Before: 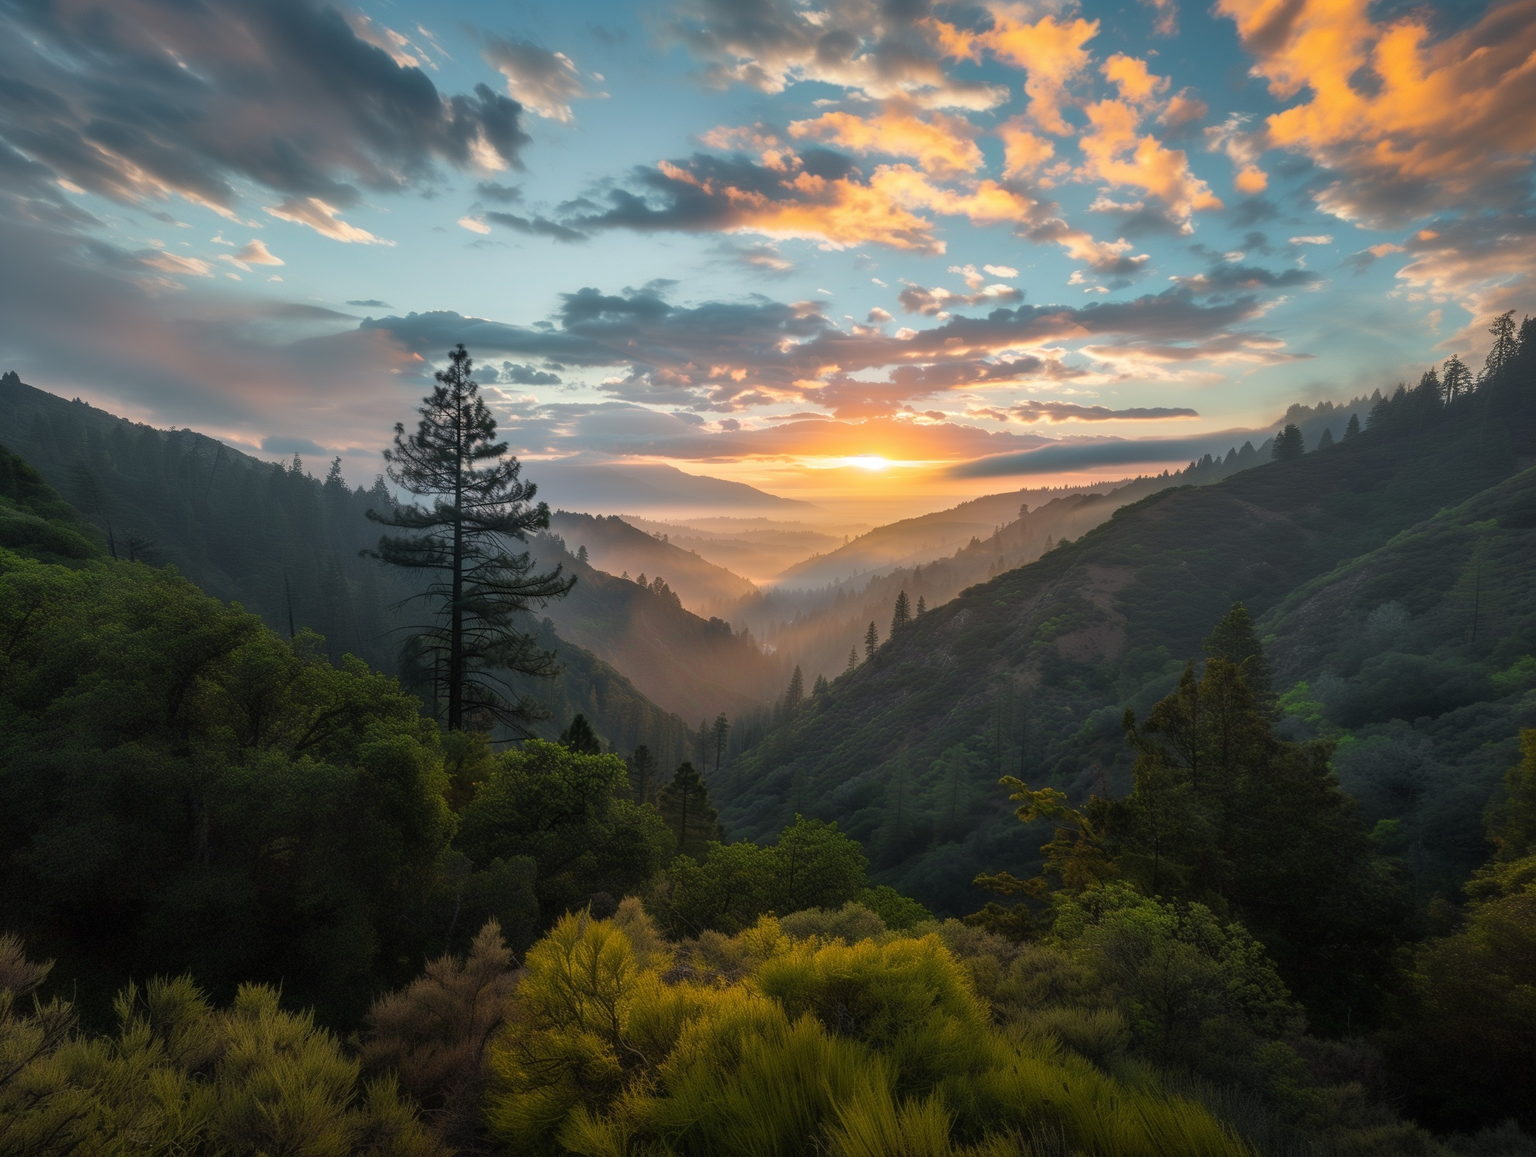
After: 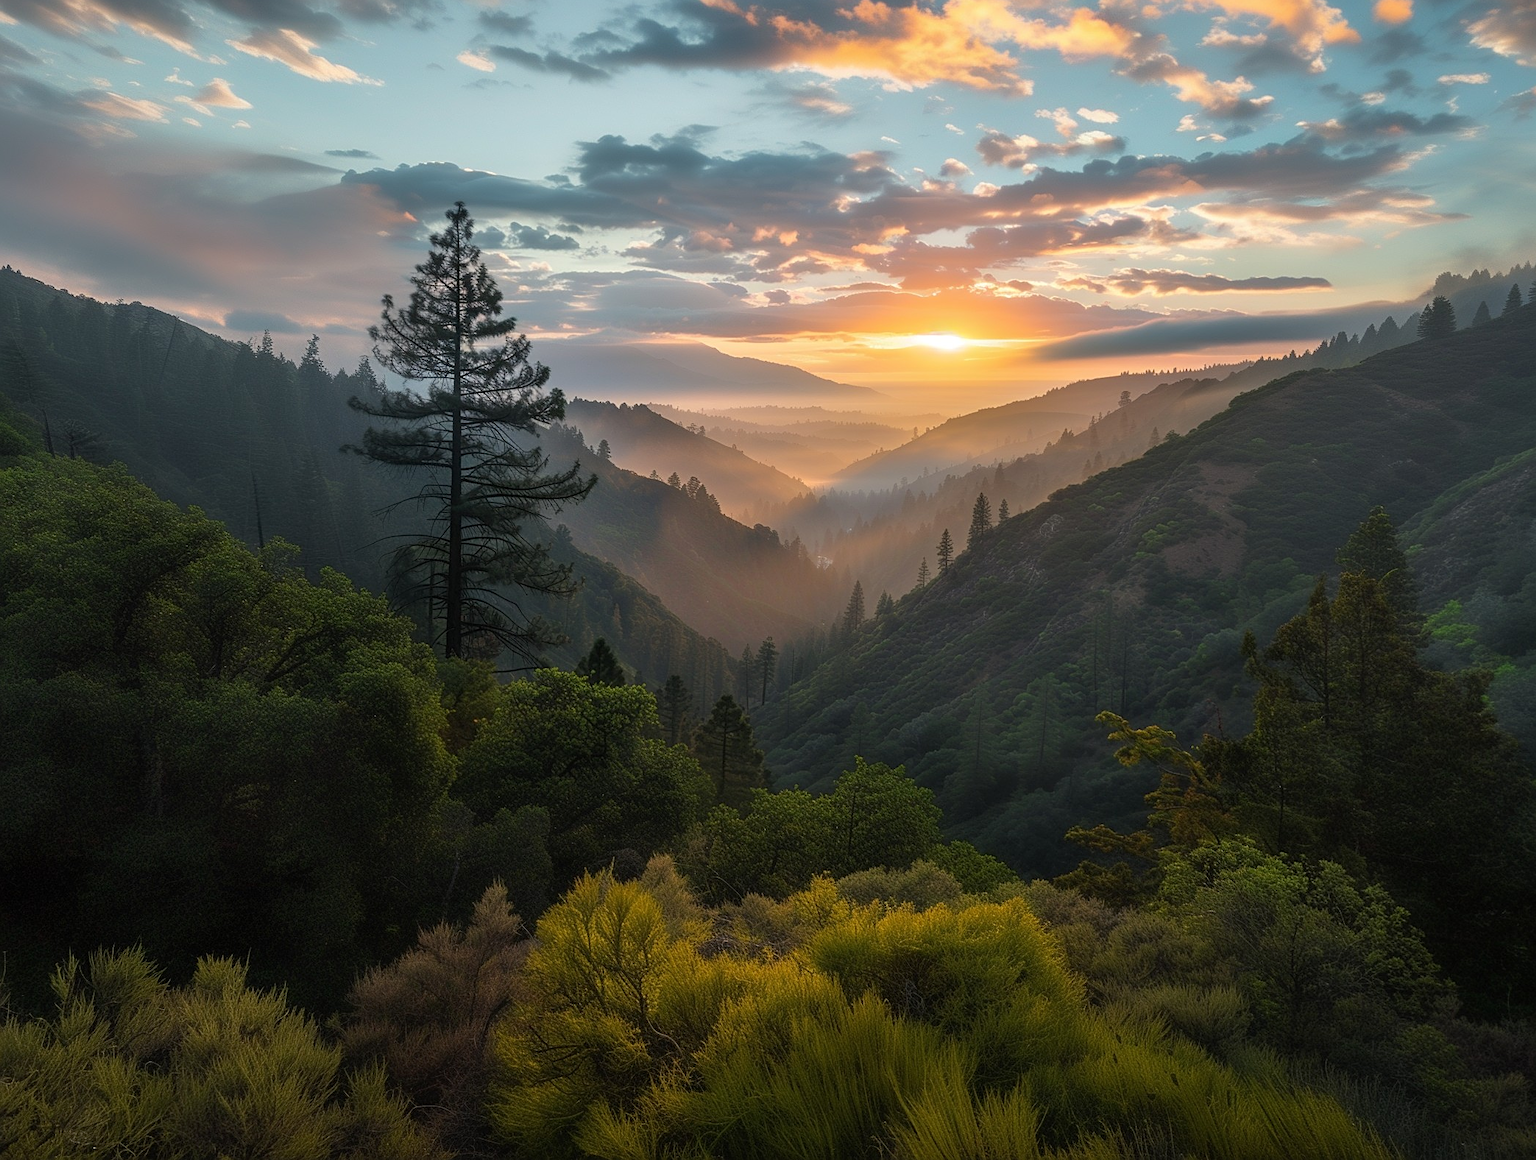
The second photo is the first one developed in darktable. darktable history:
crop and rotate: left 4.632%, top 15%, right 10.645%
sharpen: on, module defaults
